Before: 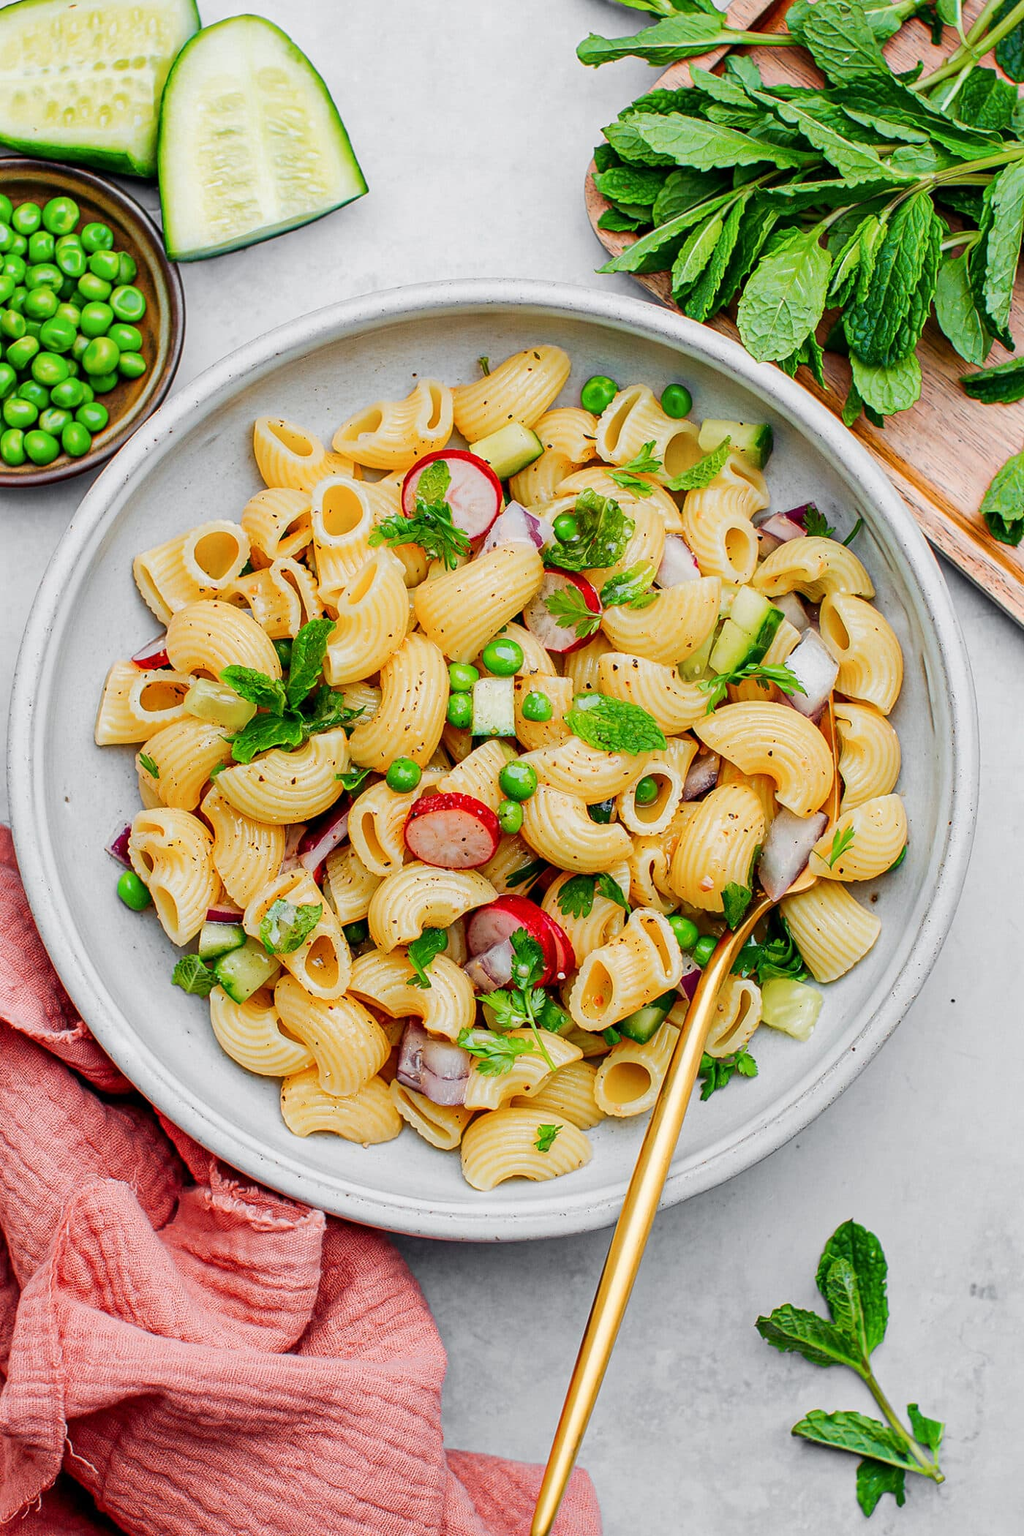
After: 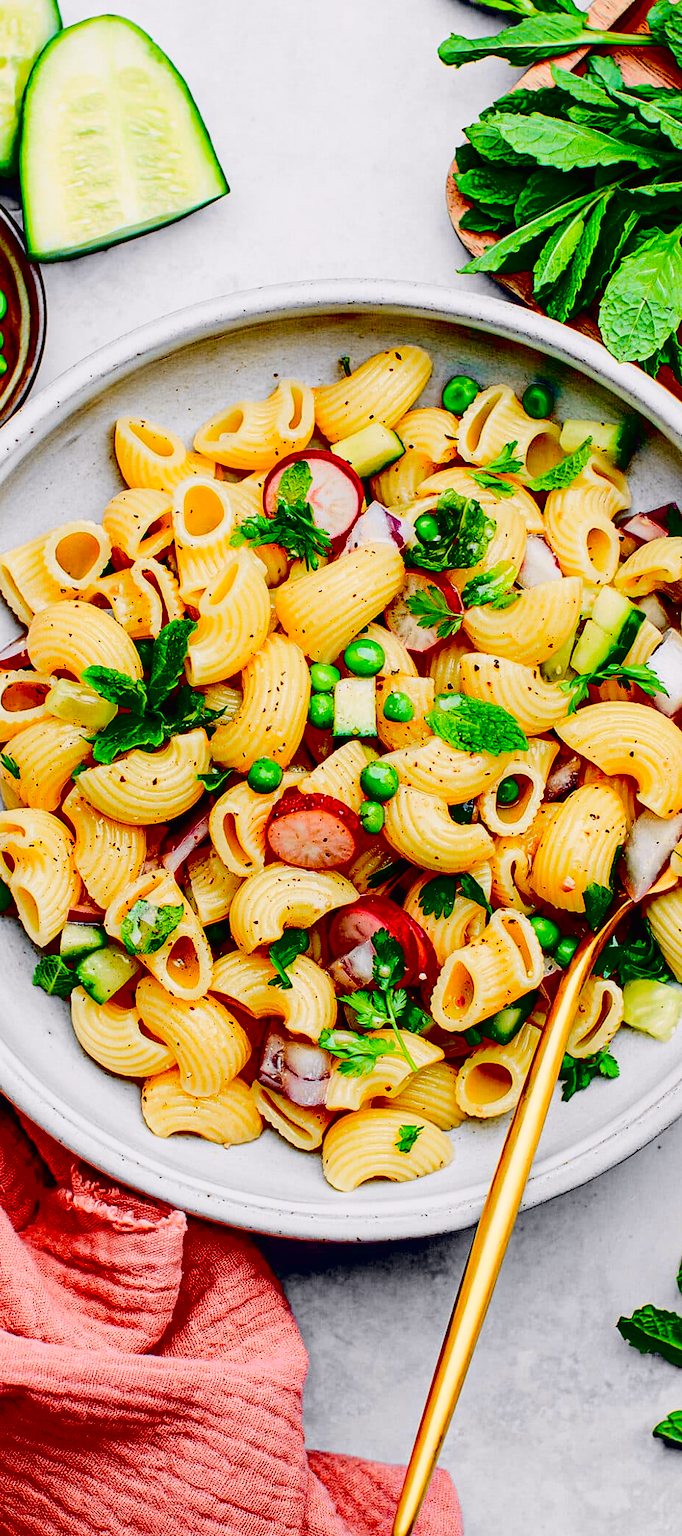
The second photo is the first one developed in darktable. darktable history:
crop and rotate: left 13.646%, right 19.683%
exposure: black level correction 0.098, exposure -0.091 EV, compensate highlight preservation false
tone curve: curves: ch0 [(0, 0.011) (0.053, 0.026) (0.174, 0.115) (0.398, 0.444) (0.673, 0.775) (0.829, 0.906) (0.991, 0.981)]; ch1 [(0, 0) (0.264, 0.22) (0.407, 0.373) (0.463, 0.457) (0.492, 0.501) (0.512, 0.513) (0.54, 0.543) (0.585, 0.617) (0.659, 0.686) (0.78, 0.8) (1, 1)]; ch2 [(0, 0) (0.438, 0.449) (0.473, 0.469) (0.503, 0.5) (0.523, 0.534) (0.562, 0.591) (0.612, 0.627) (0.701, 0.707) (1, 1)], color space Lab, independent channels, preserve colors none
